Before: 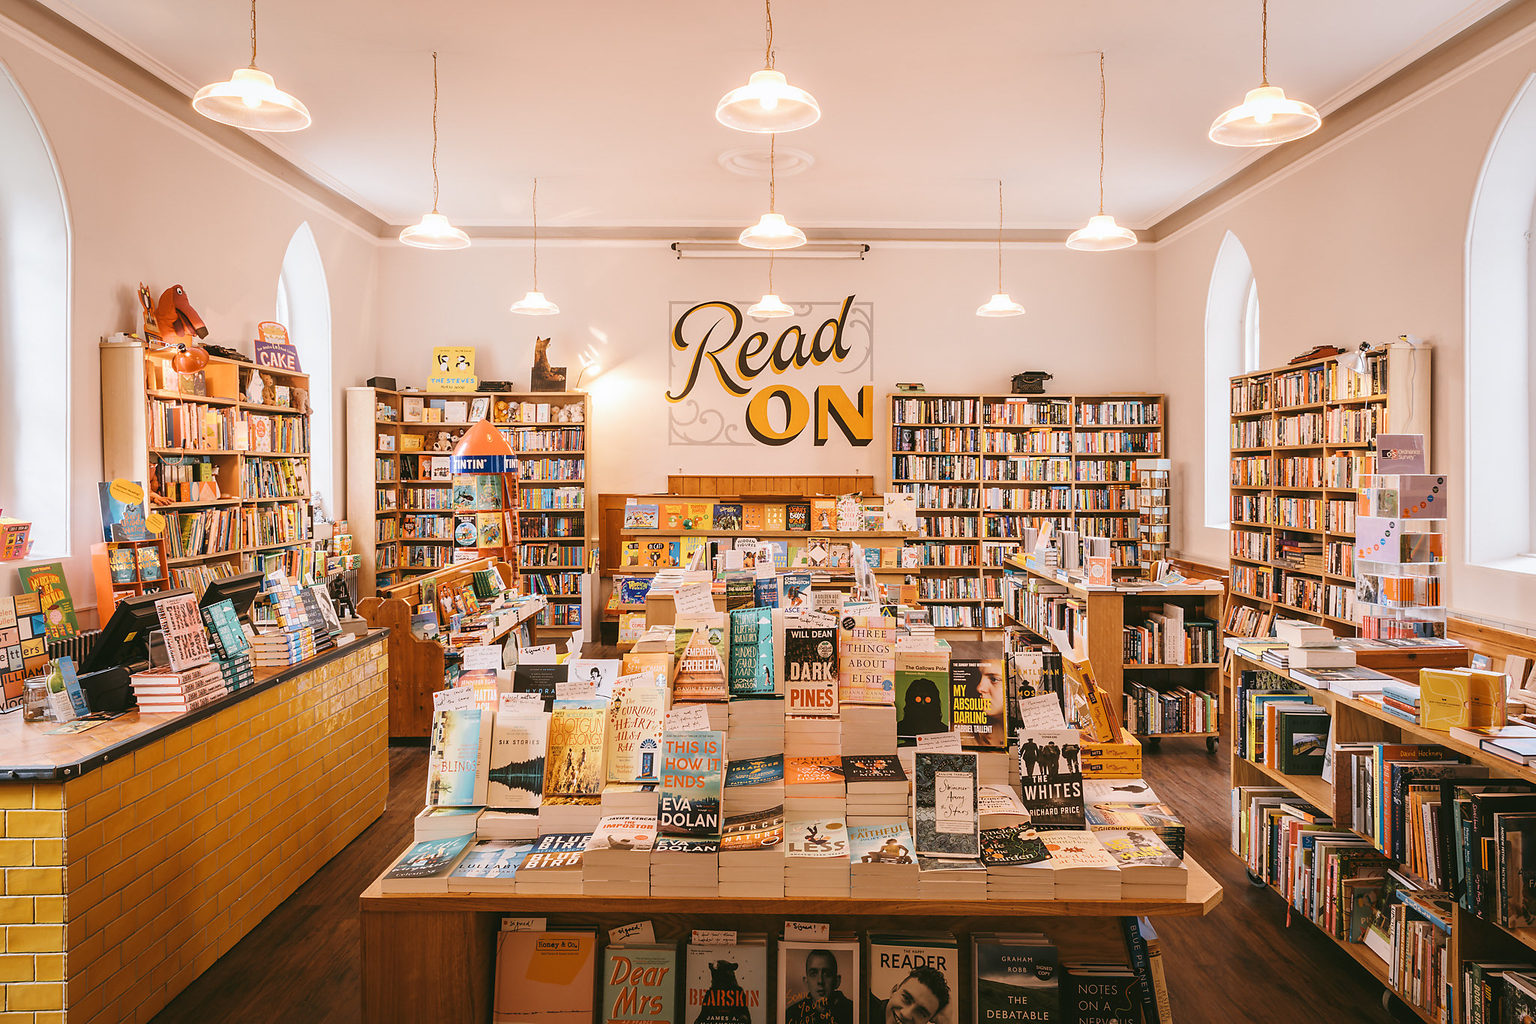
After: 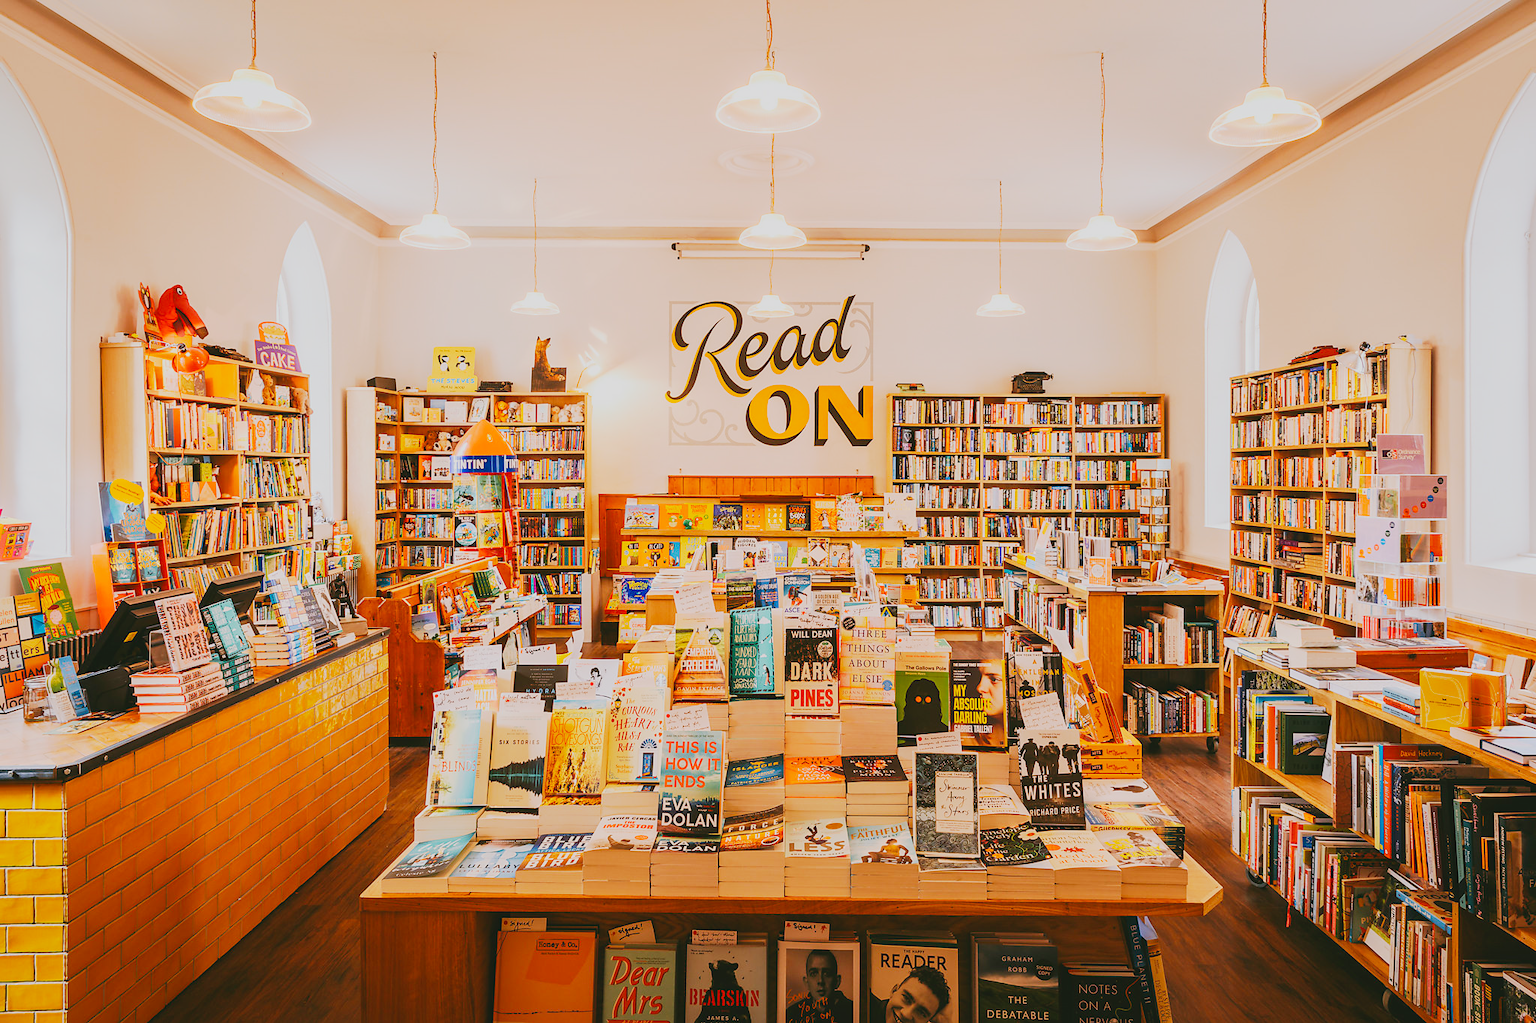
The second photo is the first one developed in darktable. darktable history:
contrast brightness saturation: contrast -0.187, saturation 0.188
tone curve: curves: ch0 [(0, 0.017) (0.091, 0.046) (0.298, 0.287) (0.439, 0.482) (0.64, 0.729) (0.785, 0.817) (0.995, 0.917)]; ch1 [(0, 0) (0.384, 0.365) (0.463, 0.447) (0.486, 0.474) (0.503, 0.497) (0.526, 0.52) (0.555, 0.564) (0.578, 0.595) (0.638, 0.644) (0.766, 0.773) (1, 1)]; ch2 [(0, 0) (0.374, 0.344) (0.449, 0.434) (0.501, 0.501) (0.528, 0.519) (0.569, 0.589) (0.61, 0.646) (0.666, 0.688) (1, 1)], preserve colors none
